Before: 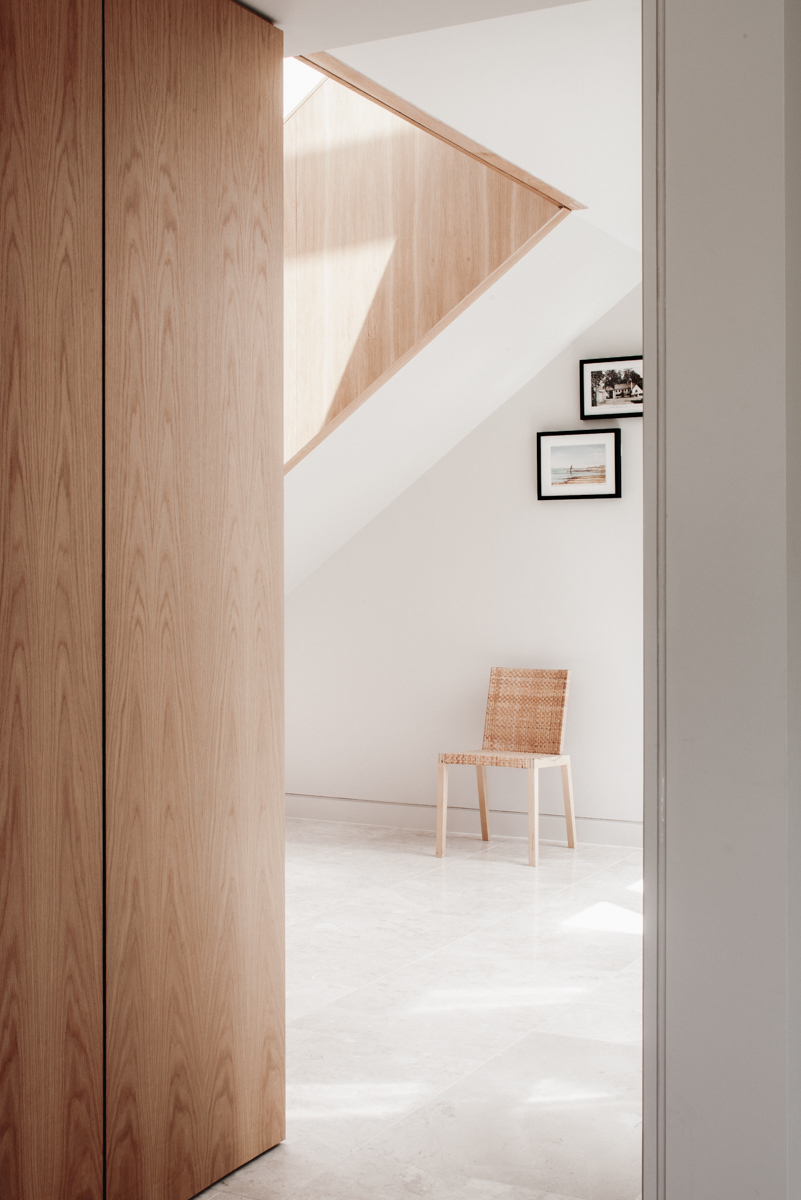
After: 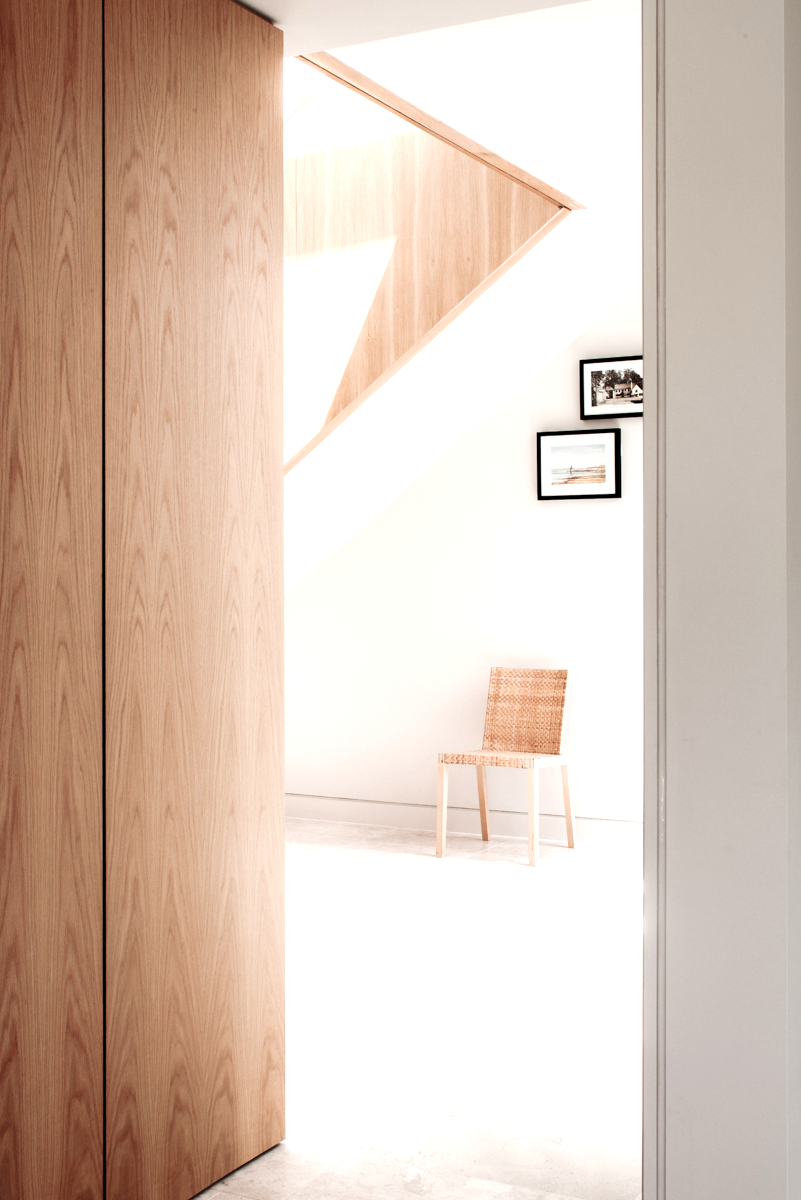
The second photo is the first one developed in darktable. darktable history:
exposure: black level correction 0.001, exposure 0.675 EV, compensate highlight preservation false
